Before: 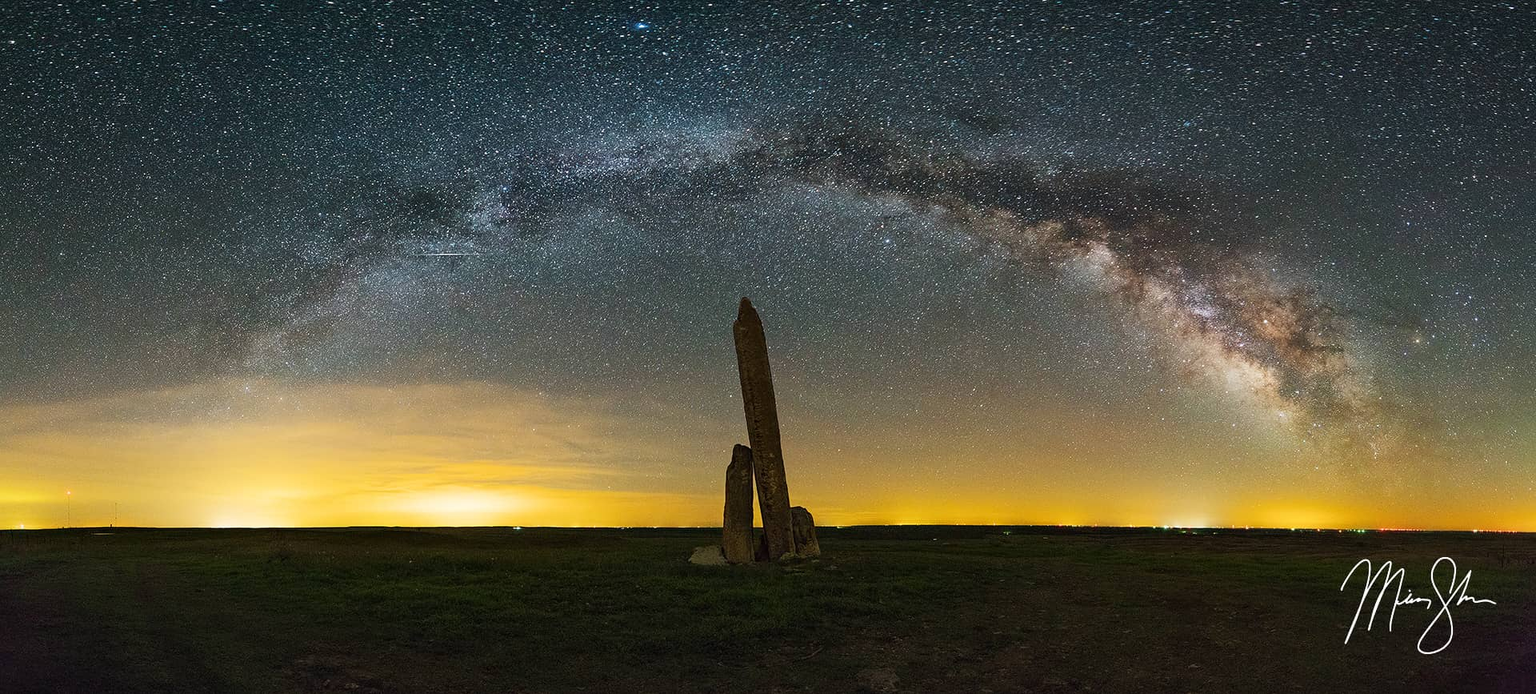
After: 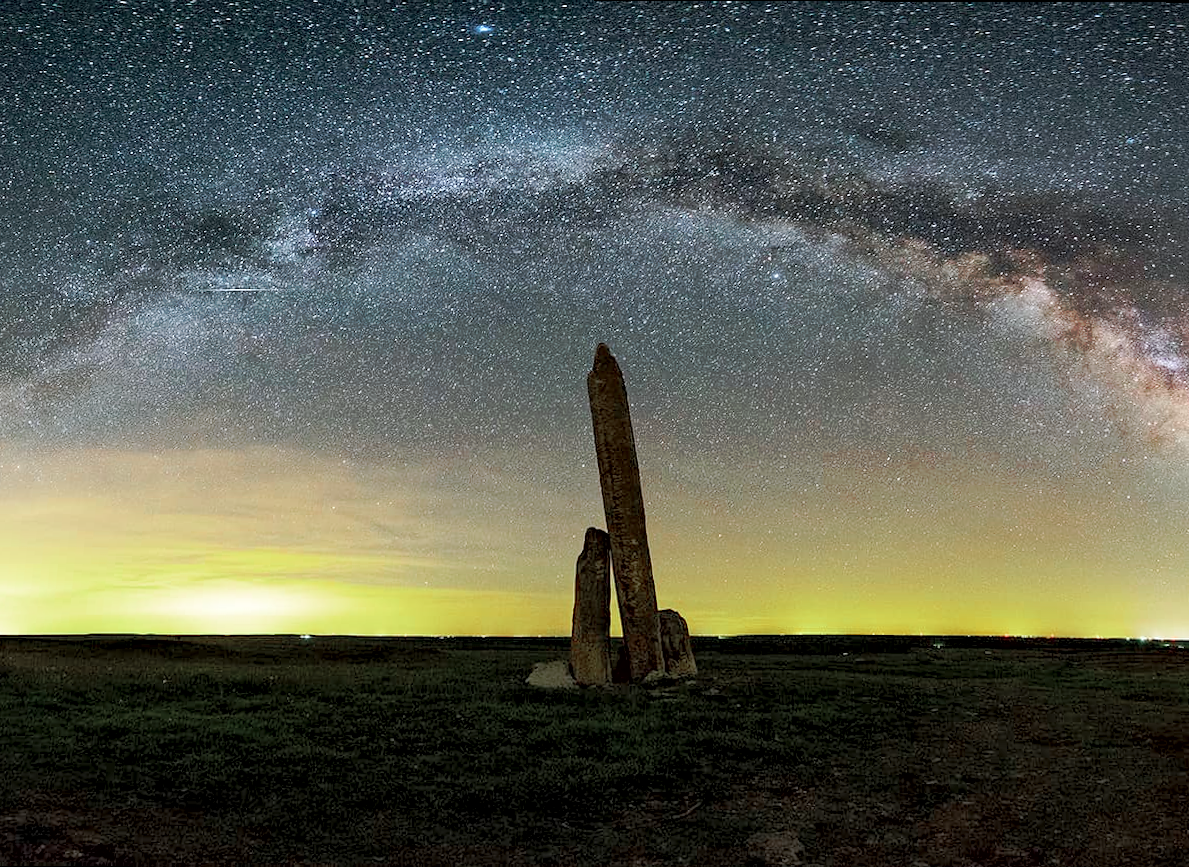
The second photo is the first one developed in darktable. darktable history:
color zones: curves: ch0 [(0, 0.466) (0.128, 0.466) (0.25, 0.5) (0.375, 0.456) (0.5, 0.5) (0.625, 0.5) (0.737, 0.652) (0.875, 0.5)]; ch1 [(0, 0.603) (0.125, 0.618) (0.261, 0.348) (0.372, 0.353) (0.497, 0.363) (0.611, 0.45) (0.731, 0.427) (0.875, 0.518) (0.998, 0.652)]; ch2 [(0, 0.559) (0.125, 0.451) (0.253, 0.564) (0.37, 0.578) (0.5, 0.466) (0.625, 0.471) (0.731, 0.471) (0.88, 0.485)]
white balance: red 0.974, blue 1.044
exposure: black level correction 0.007, exposure 0.093 EV, compensate highlight preservation false
tone curve: curves: ch0 [(0, 0) (0.003, 0.003) (0.011, 0.011) (0.025, 0.024) (0.044, 0.042) (0.069, 0.066) (0.1, 0.095) (0.136, 0.129) (0.177, 0.169) (0.224, 0.214) (0.277, 0.264) (0.335, 0.319) (0.399, 0.38) (0.468, 0.446) (0.543, 0.558) (0.623, 0.636) (0.709, 0.719) (0.801, 0.807) (0.898, 0.901) (1, 1)], preserve colors none
crop and rotate: left 14.292%, right 19.041%
rotate and perspective: rotation 0.215°, lens shift (vertical) -0.139, crop left 0.069, crop right 0.939, crop top 0.002, crop bottom 0.996
local contrast: mode bilateral grid, contrast 10, coarseness 25, detail 110%, midtone range 0.2
contrast brightness saturation: brightness 0.15
